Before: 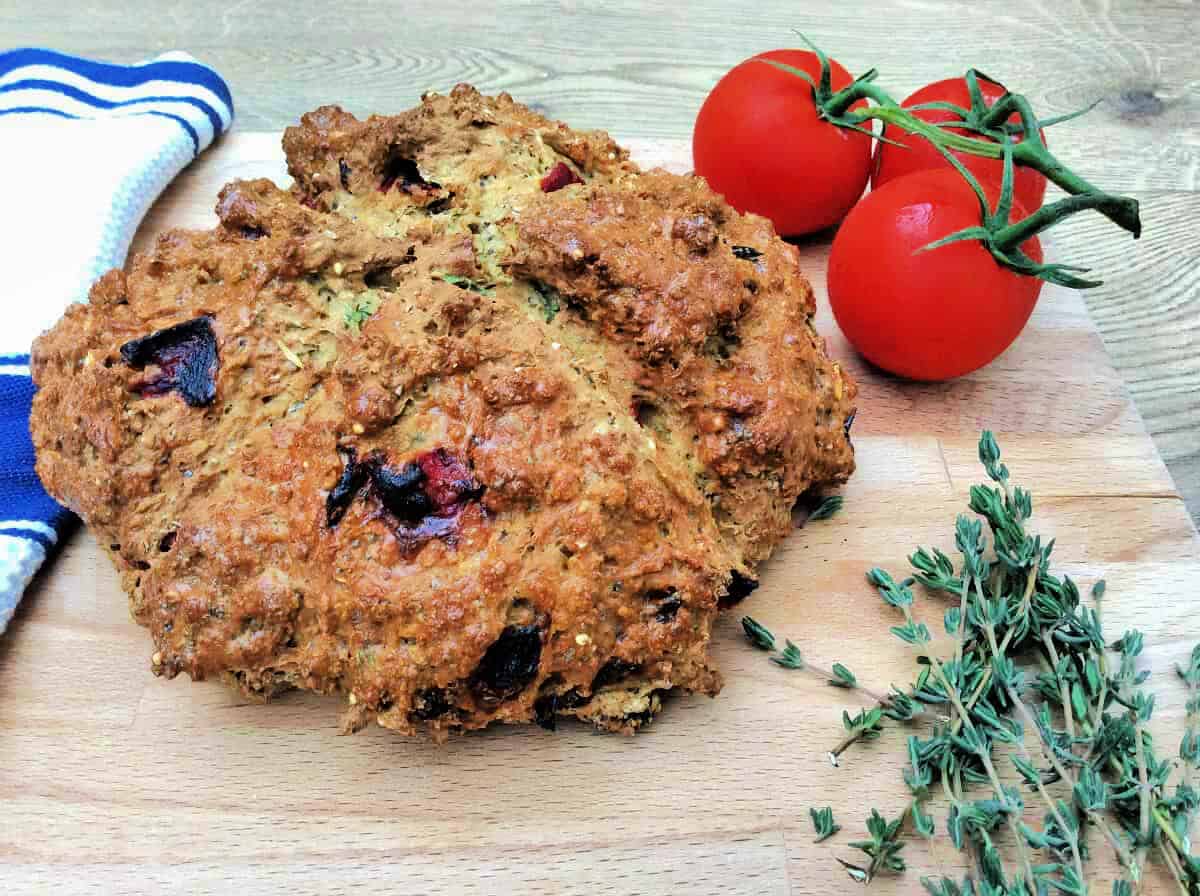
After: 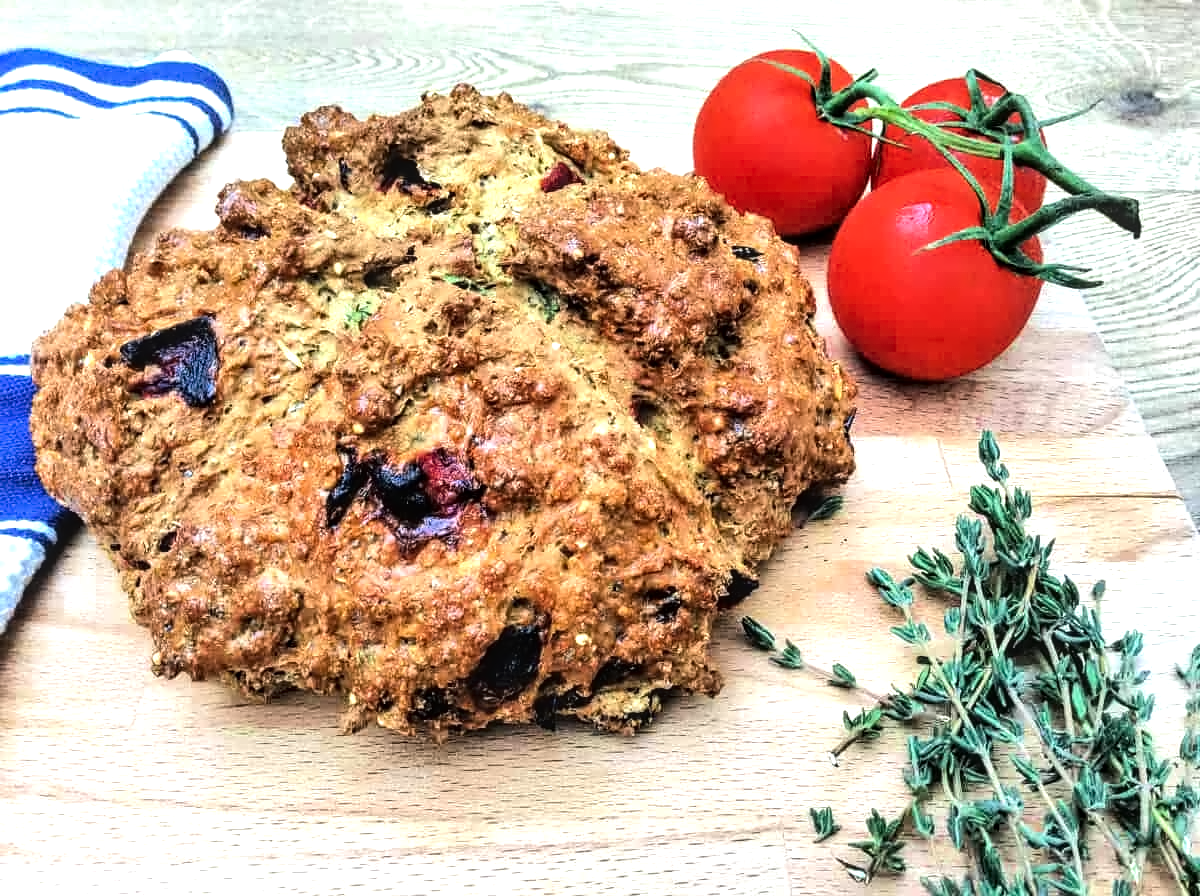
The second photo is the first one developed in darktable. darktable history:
local contrast: on, module defaults
tone equalizer: -8 EV -0.757 EV, -7 EV -0.689 EV, -6 EV -0.567 EV, -5 EV -0.365 EV, -3 EV 0.382 EV, -2 EV 0.6 EV, -1 EV 0.697 EV, +0 EV 0.742 EV, edges refinement/feathering 500, mask exposure compensation -1.57 EV, preserve details no
contrast equalizer: octaves 7, y [[0.5 ×4, 0.524, 0.59], [0.5 ×6], [0.5 ×6], [0, 0, 0, 0.01, 0.045, 0.012], [0, 0, 0, 0.044, 0.195, 0.131]]
